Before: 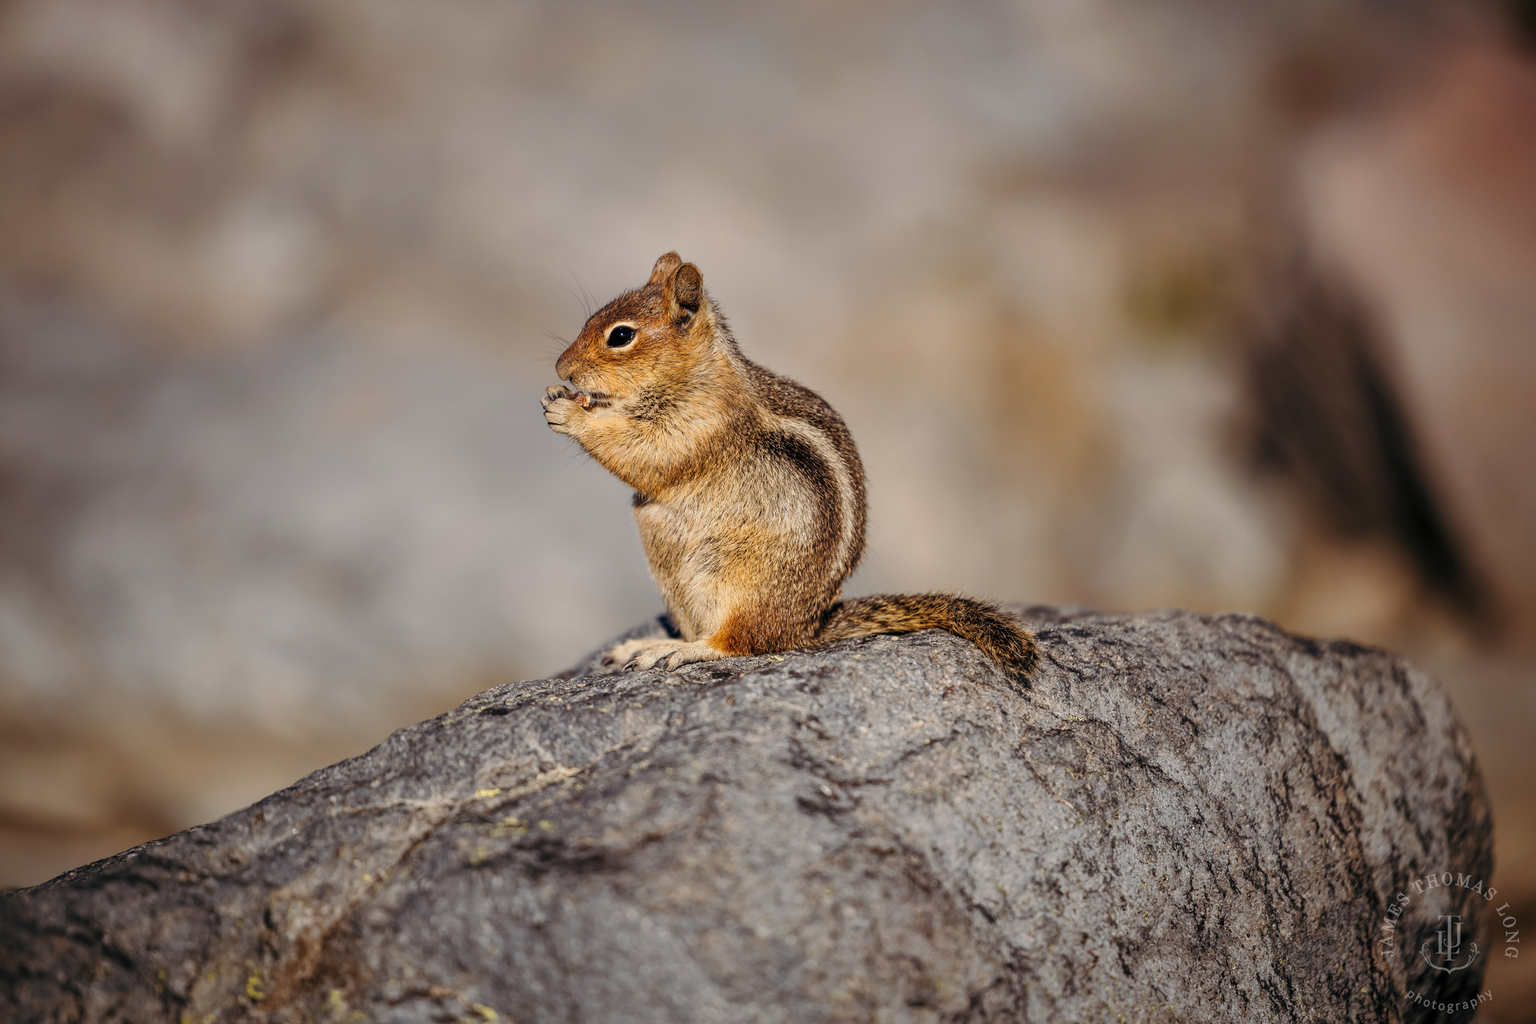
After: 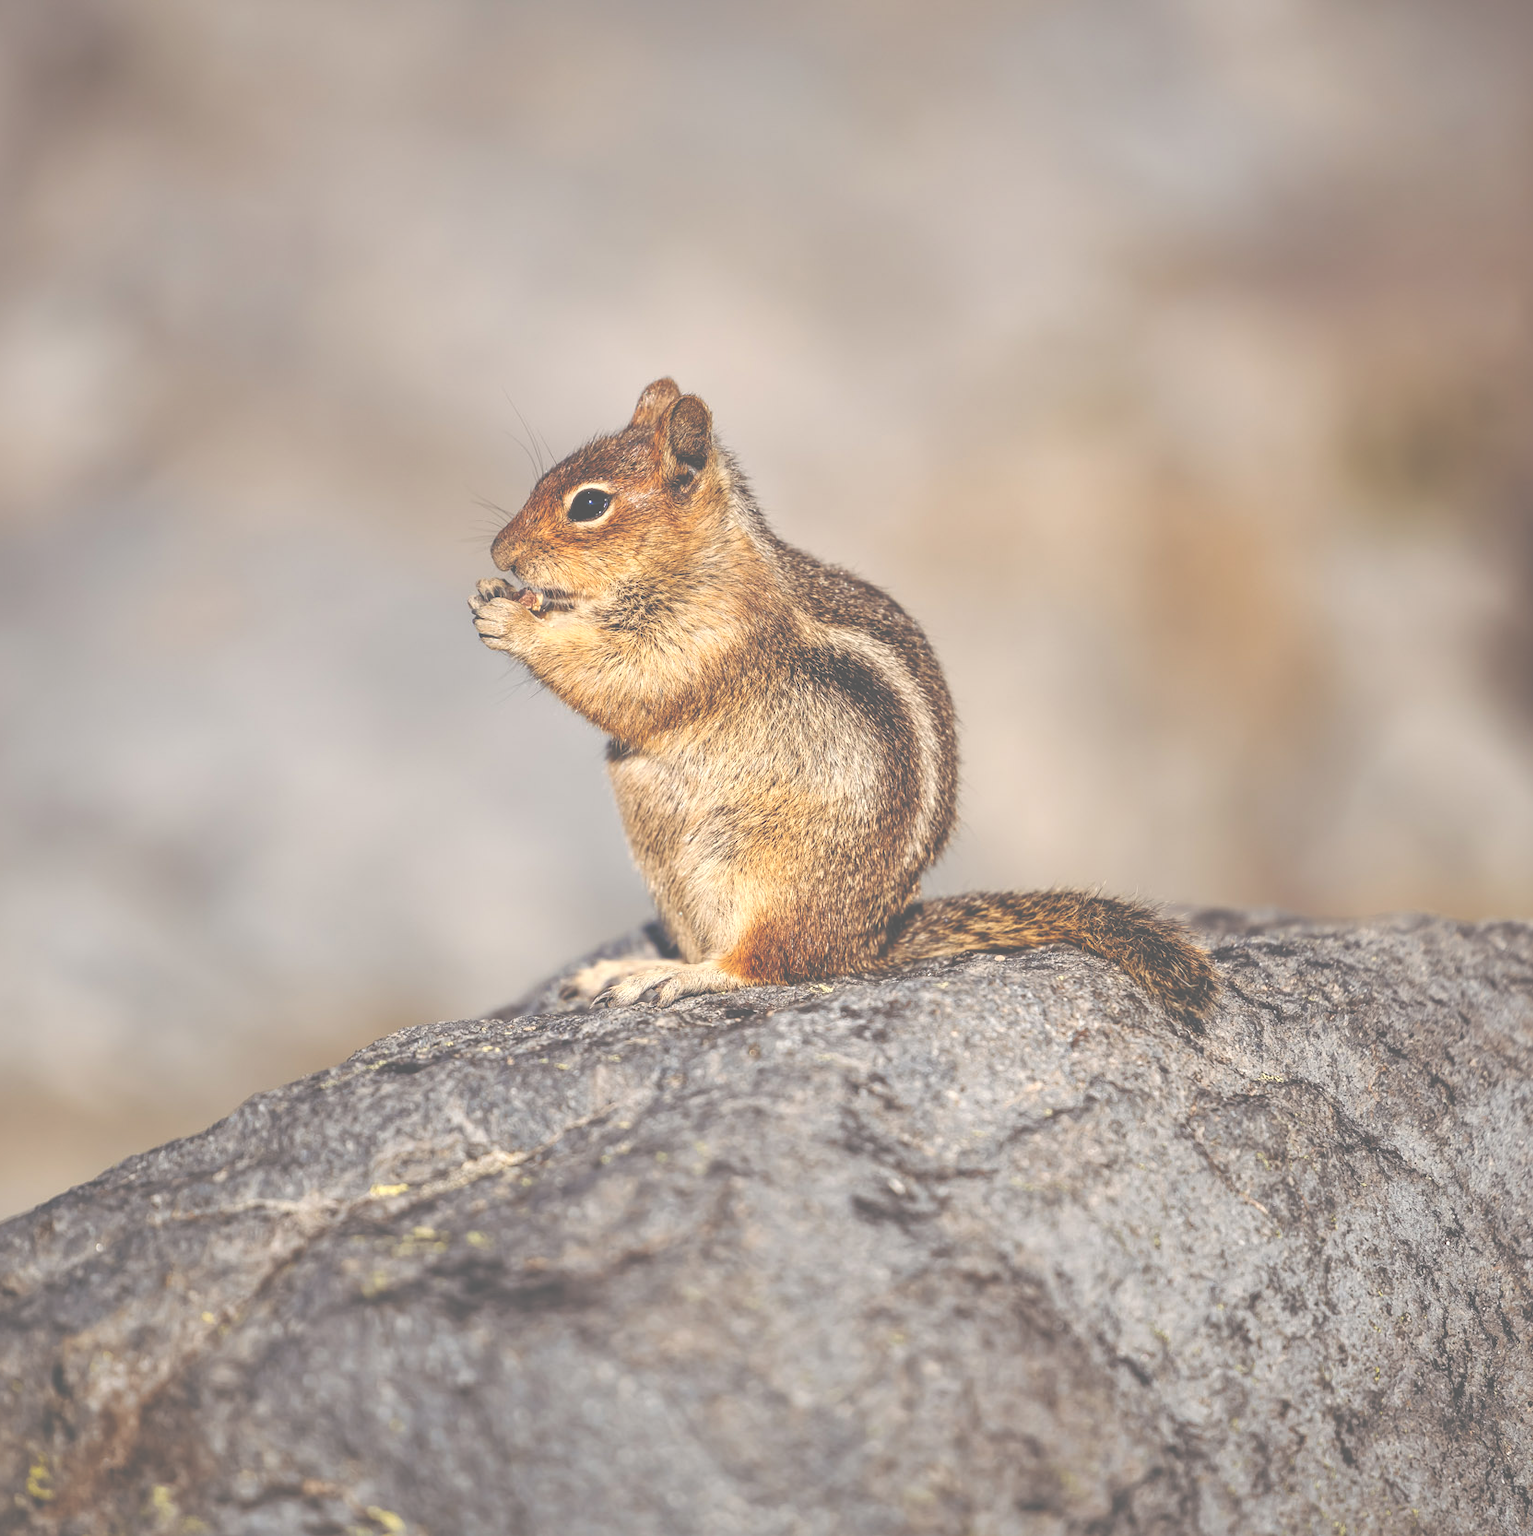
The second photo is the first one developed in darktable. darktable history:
exposure: black level correction -0.072, exposure 0.502 EV, compensate highlight preservation false
crop and rotate: left 14.912%, right 18.567%
